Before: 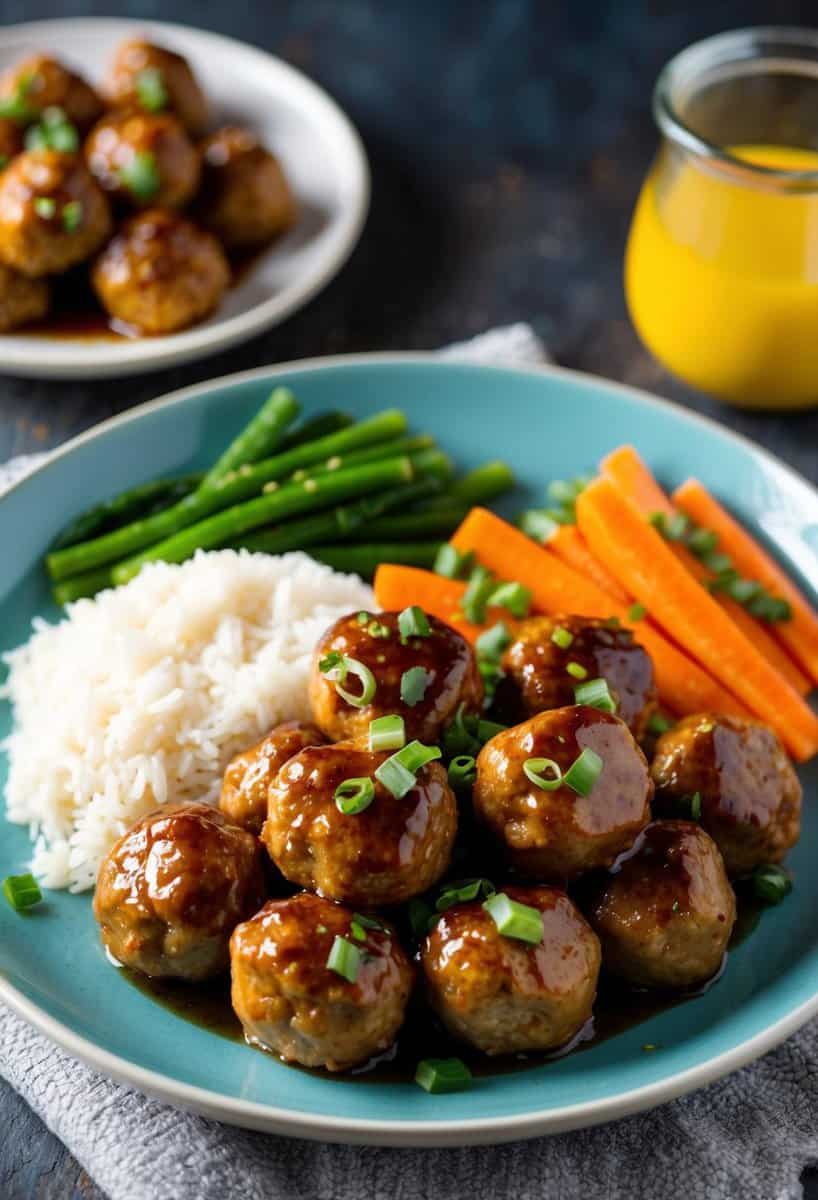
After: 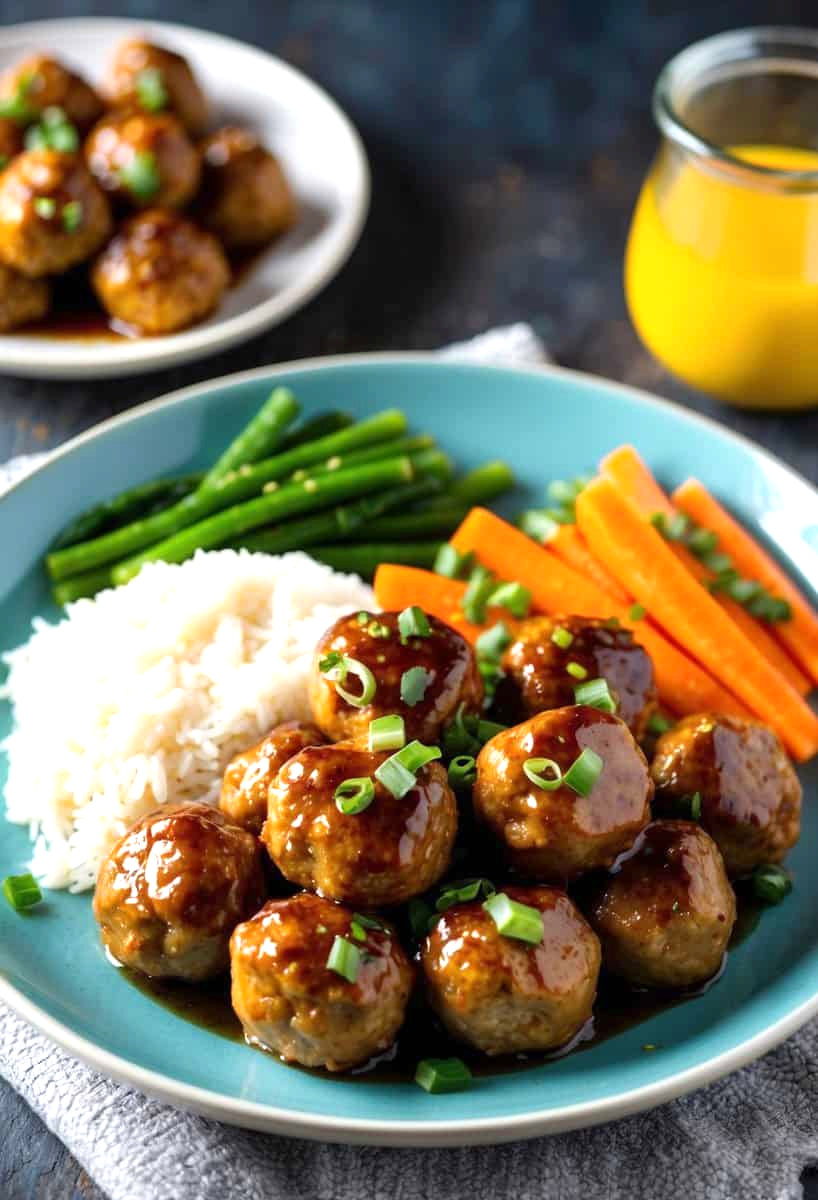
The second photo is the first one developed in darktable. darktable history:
exposure: exposure 0.477 EV, compensate highlight preservation false
